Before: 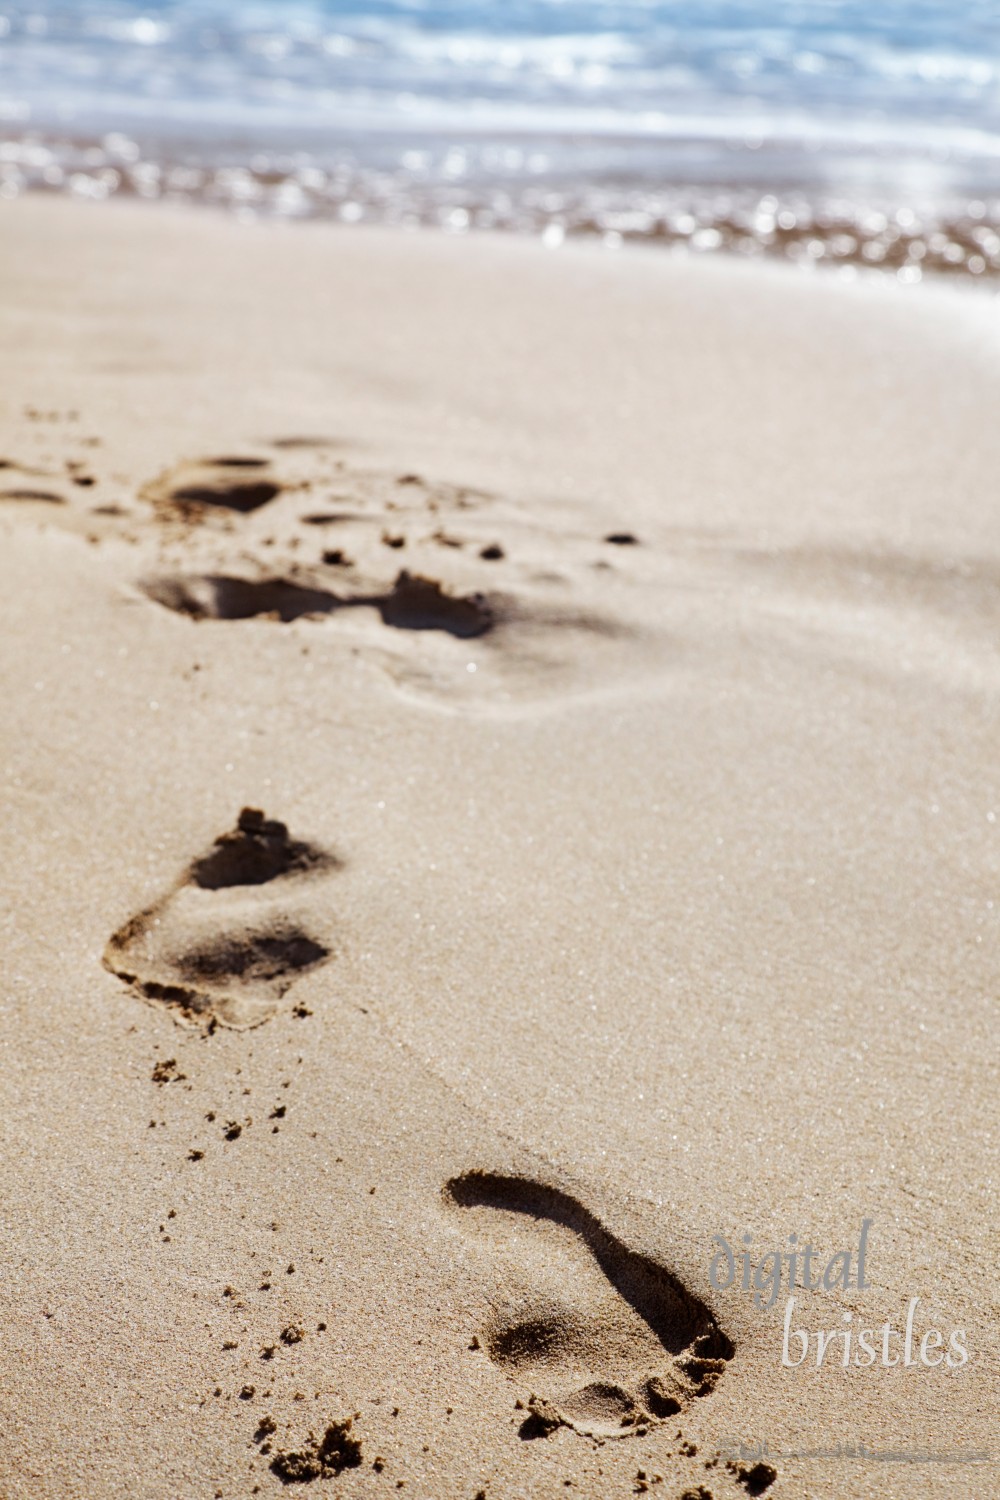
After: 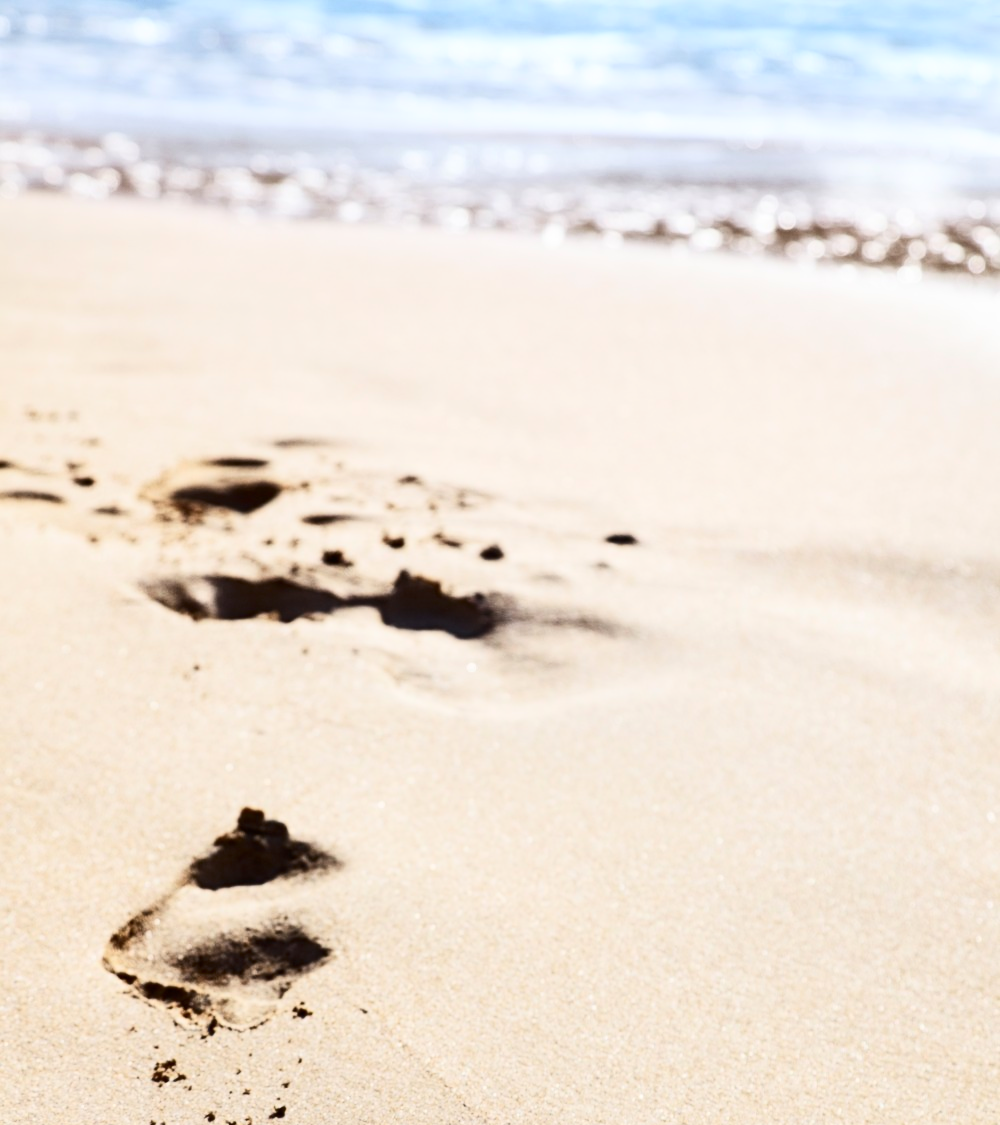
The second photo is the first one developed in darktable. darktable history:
crop: bottom 24.988%
contrast brightness saturation: contrast 0.379, brightness 0.099
